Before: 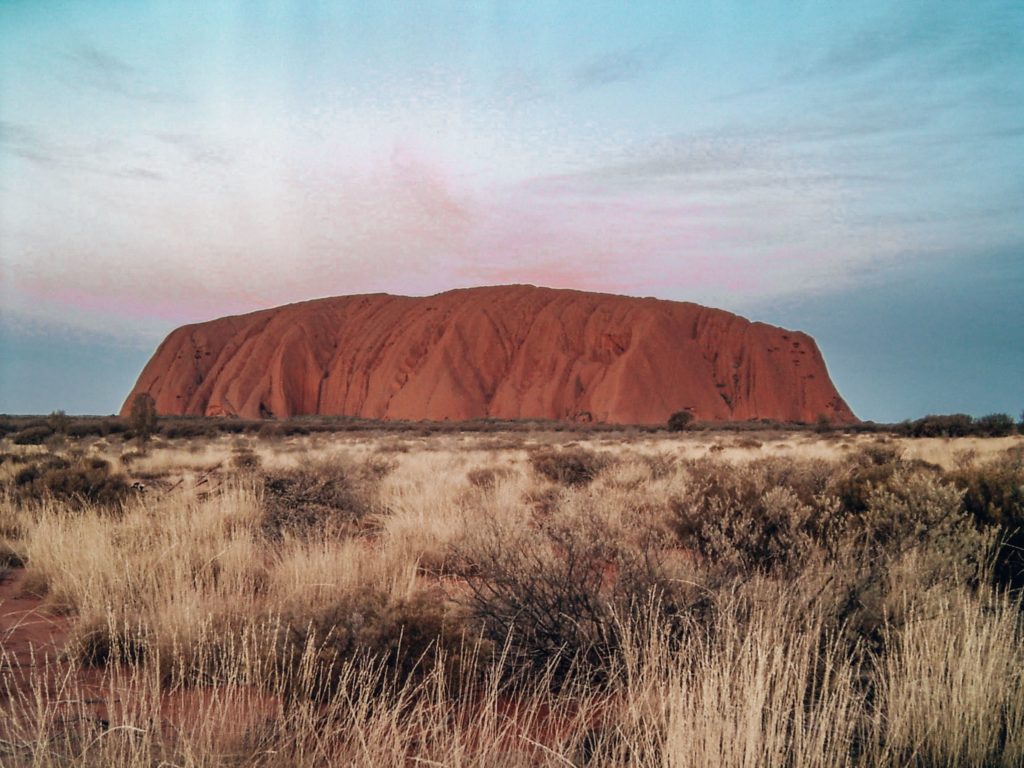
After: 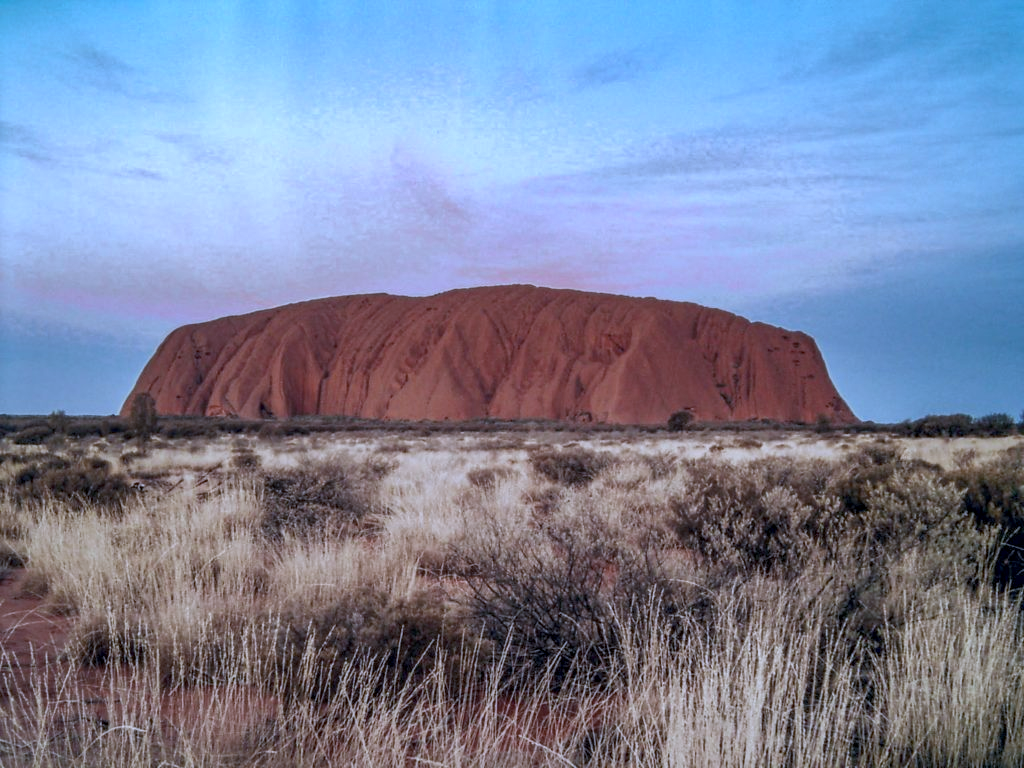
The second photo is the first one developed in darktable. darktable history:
white balance: red 0.871, blue 1.249
local contrast: detail 130%
shadows and highlights: on, module defaults
